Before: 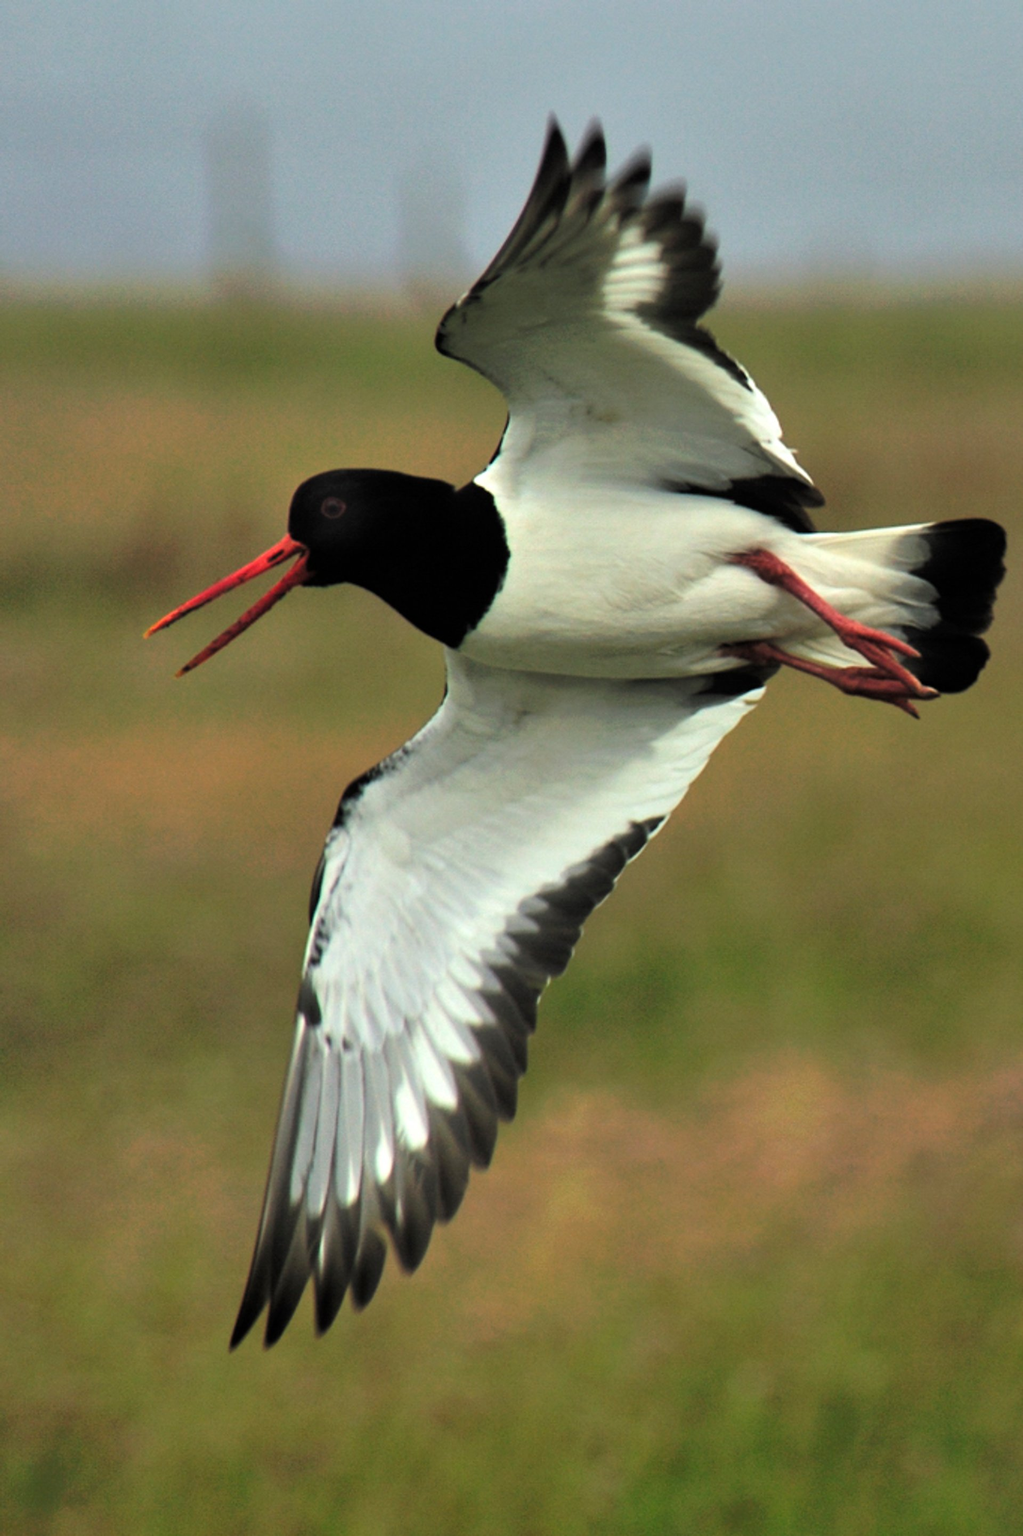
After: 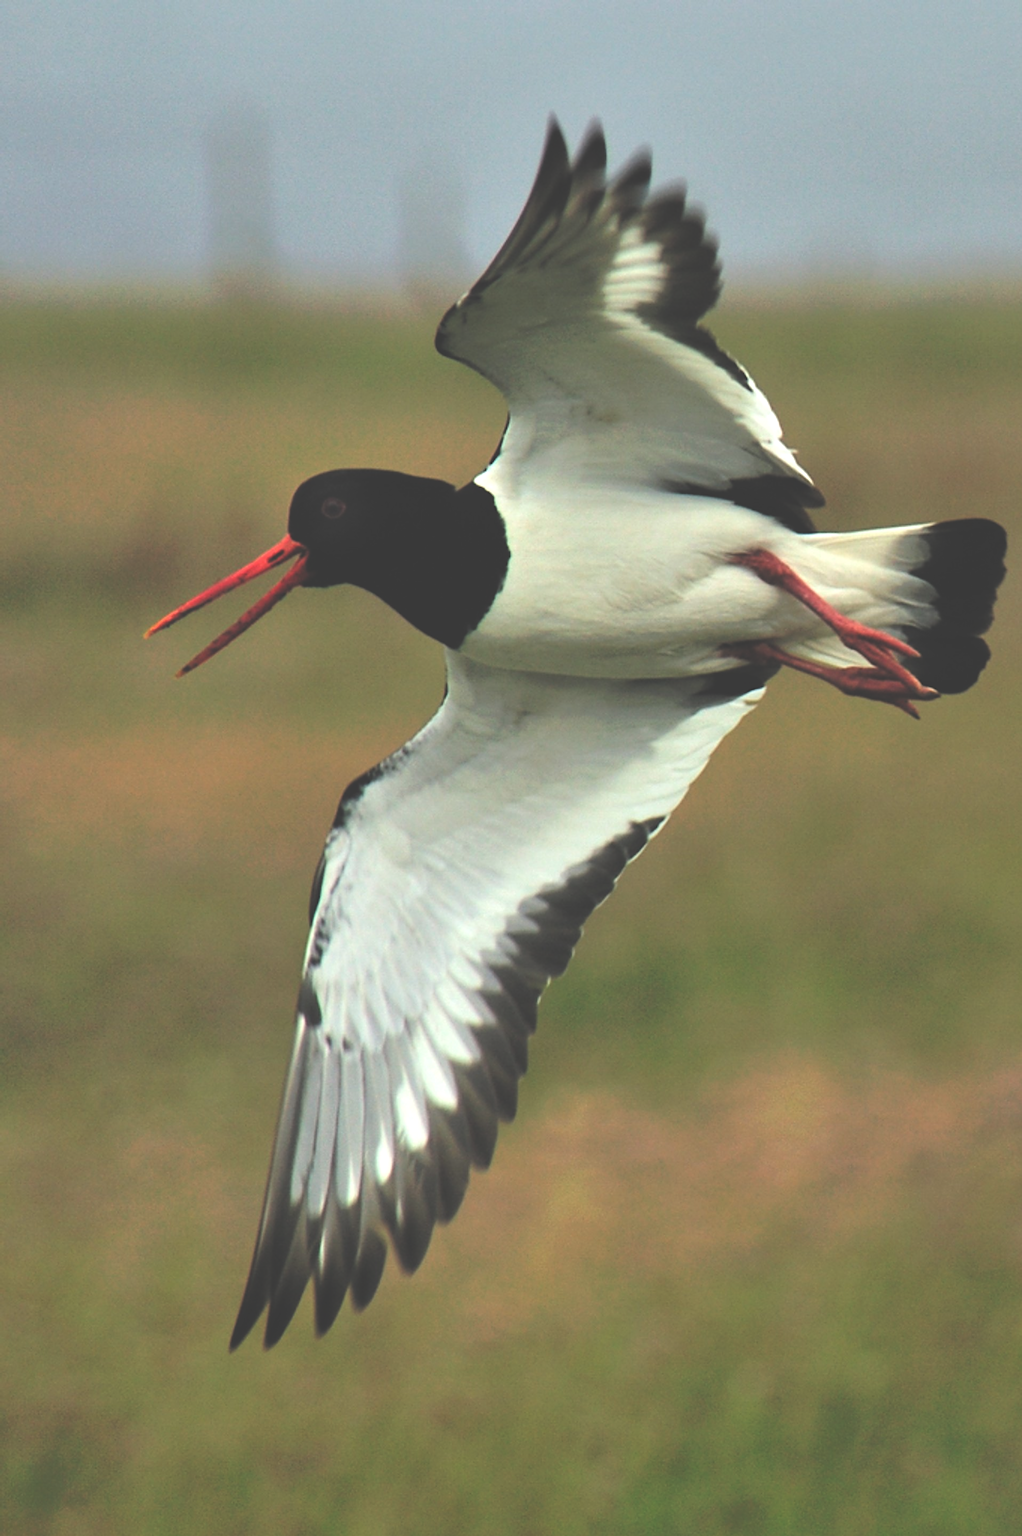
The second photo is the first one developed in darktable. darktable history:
sharpen: on, module defaults
exposure: black level correction -0.041, exposure 0.065 EV, compensate highlight preservation false
